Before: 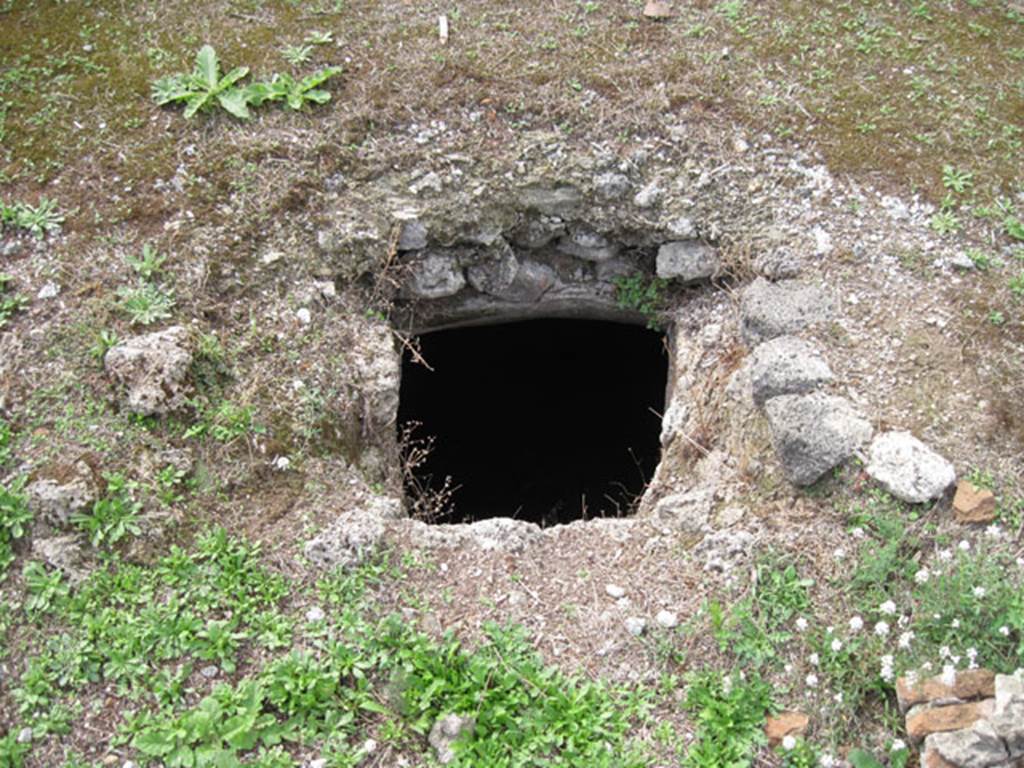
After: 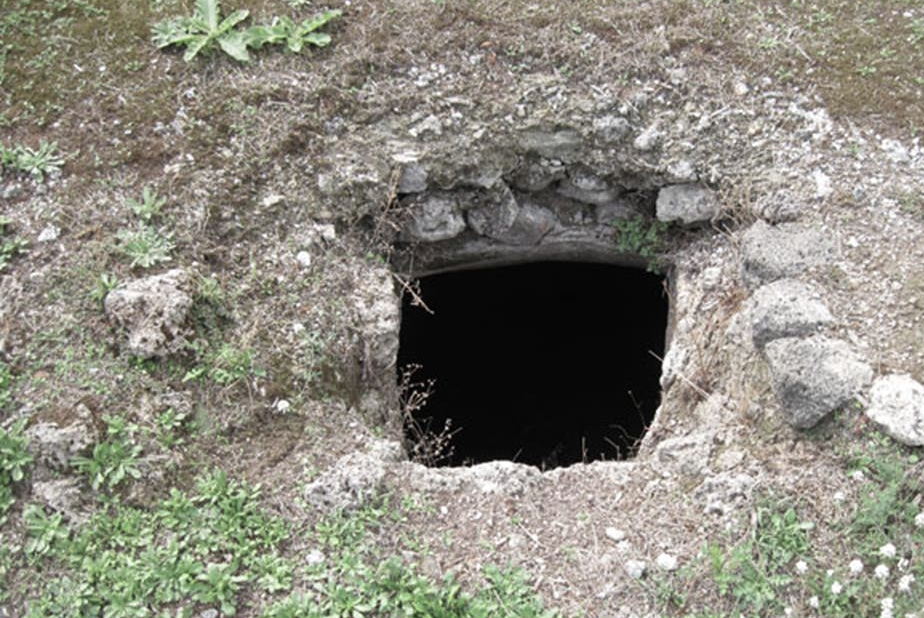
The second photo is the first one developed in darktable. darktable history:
crop: top 7.49%, right 9.717%, bottom 11.943%
velvia: strength 21.76%
tone equalizer: on, module defaults
color balance rgb: linear chroma grading › global chroma -16.06%, perceptual saturation grading › global saturation -32.85%, global vibrance -23.56%
